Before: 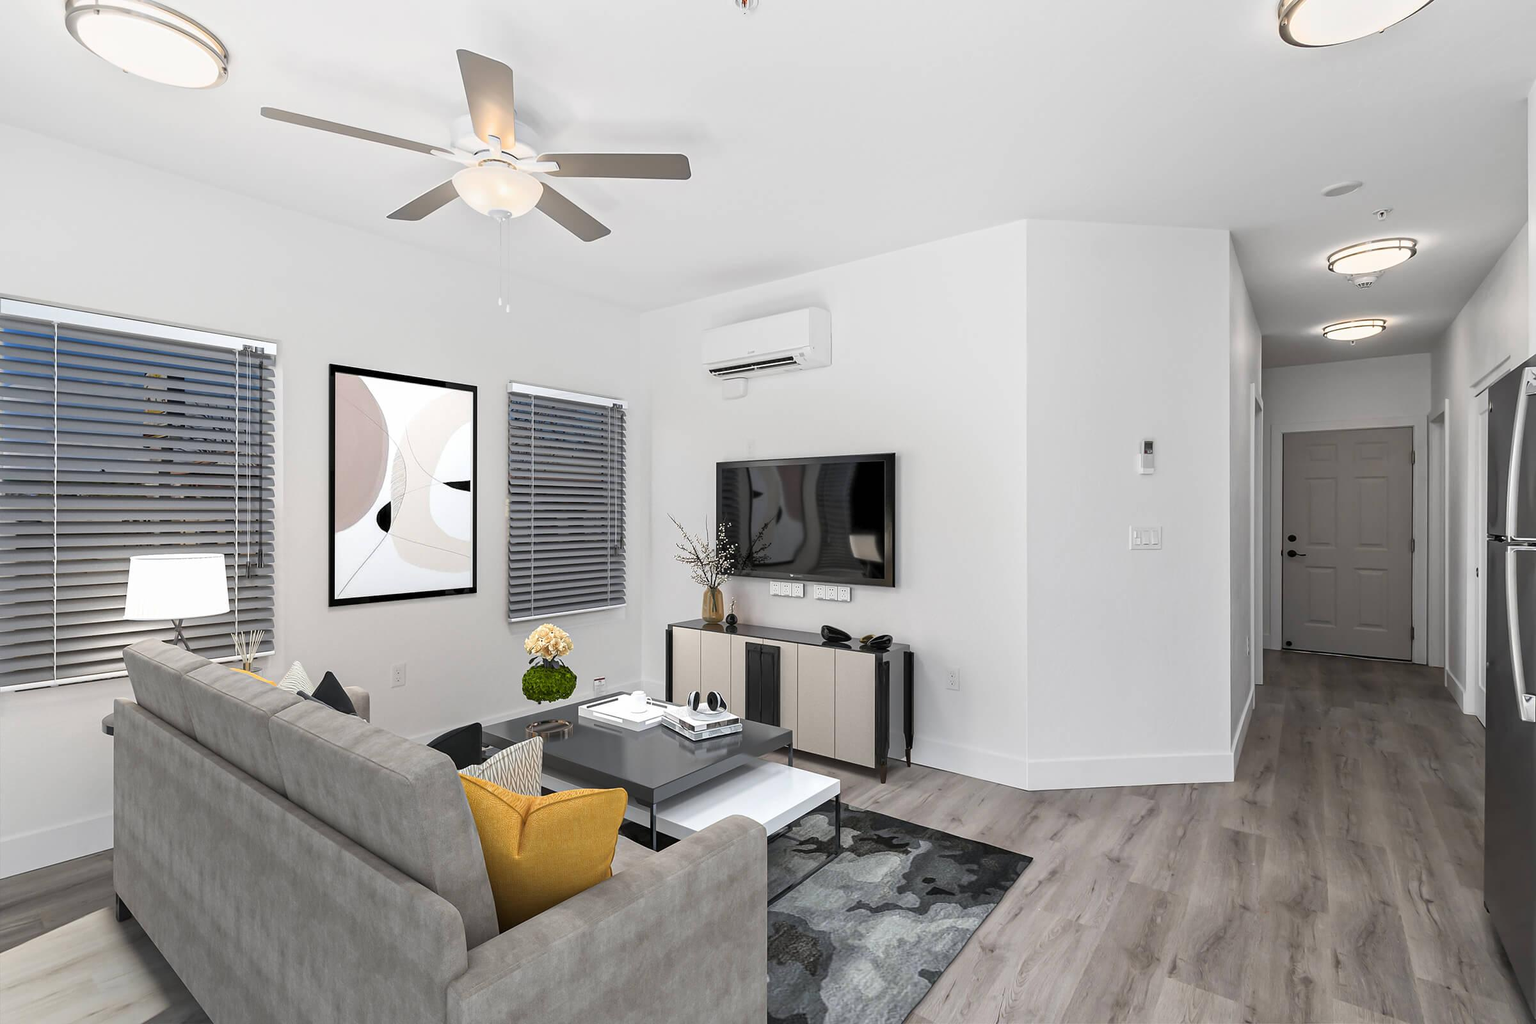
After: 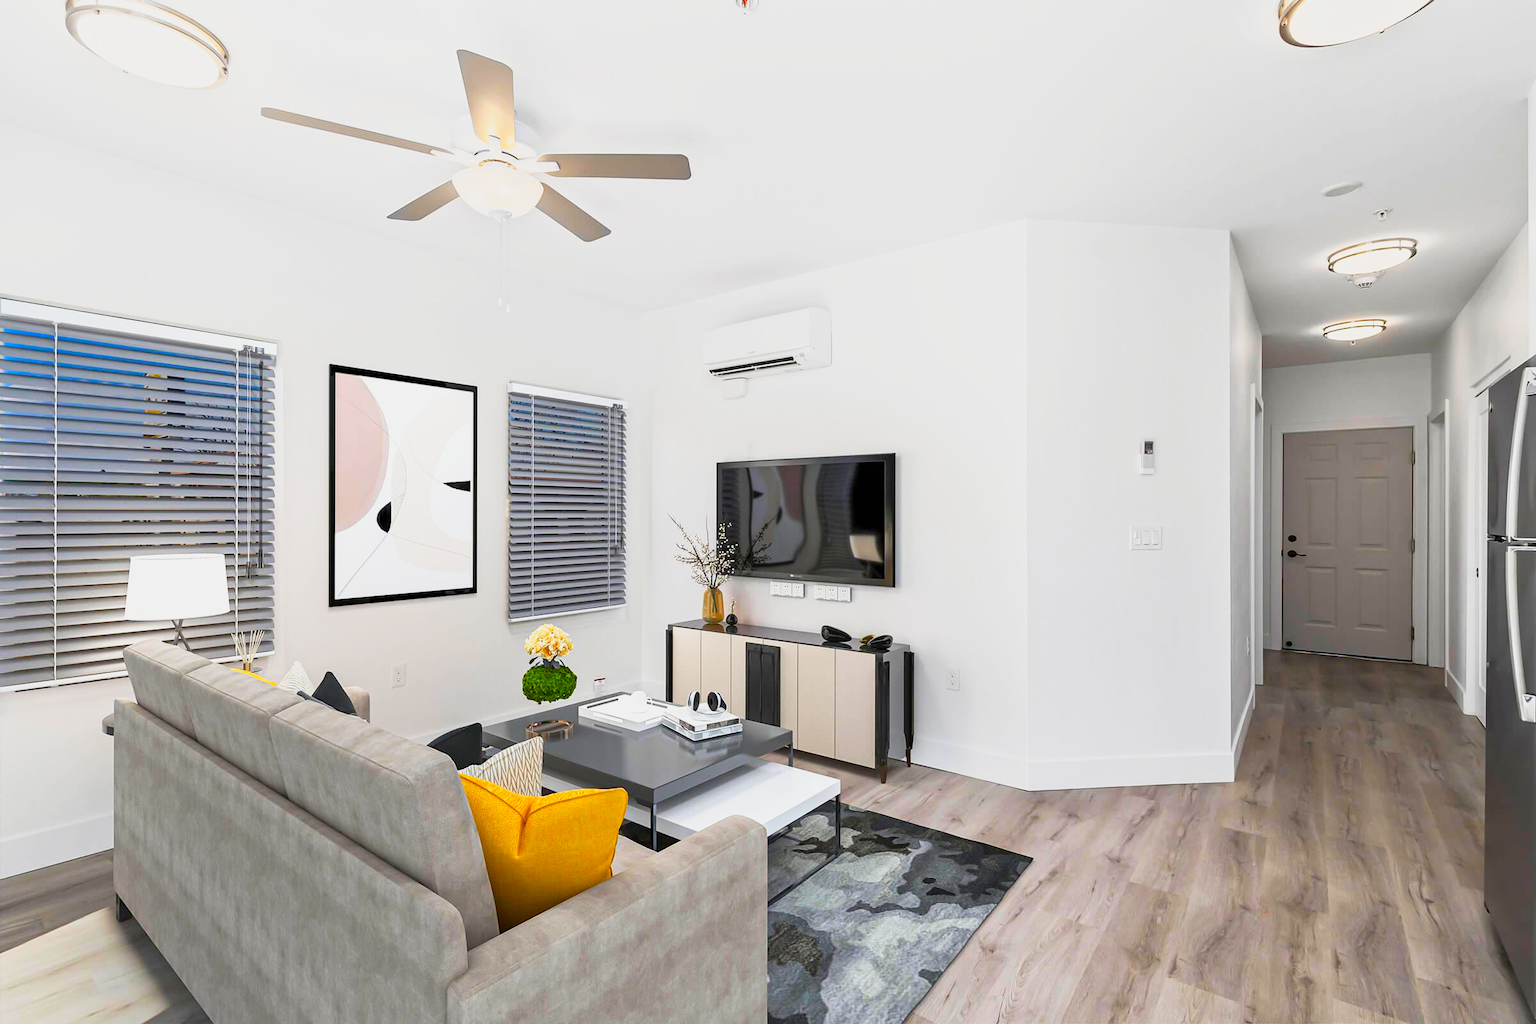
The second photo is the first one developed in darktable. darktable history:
base curve: curves: ch0 [(0, 0) (0.088, 0.125) (0.176, 0.251) (0.354, 0.501) (0.613, 0.749) (1, 0.877)], preserve colors none
color correction: highlights b* 0.062, saturation 1.85
